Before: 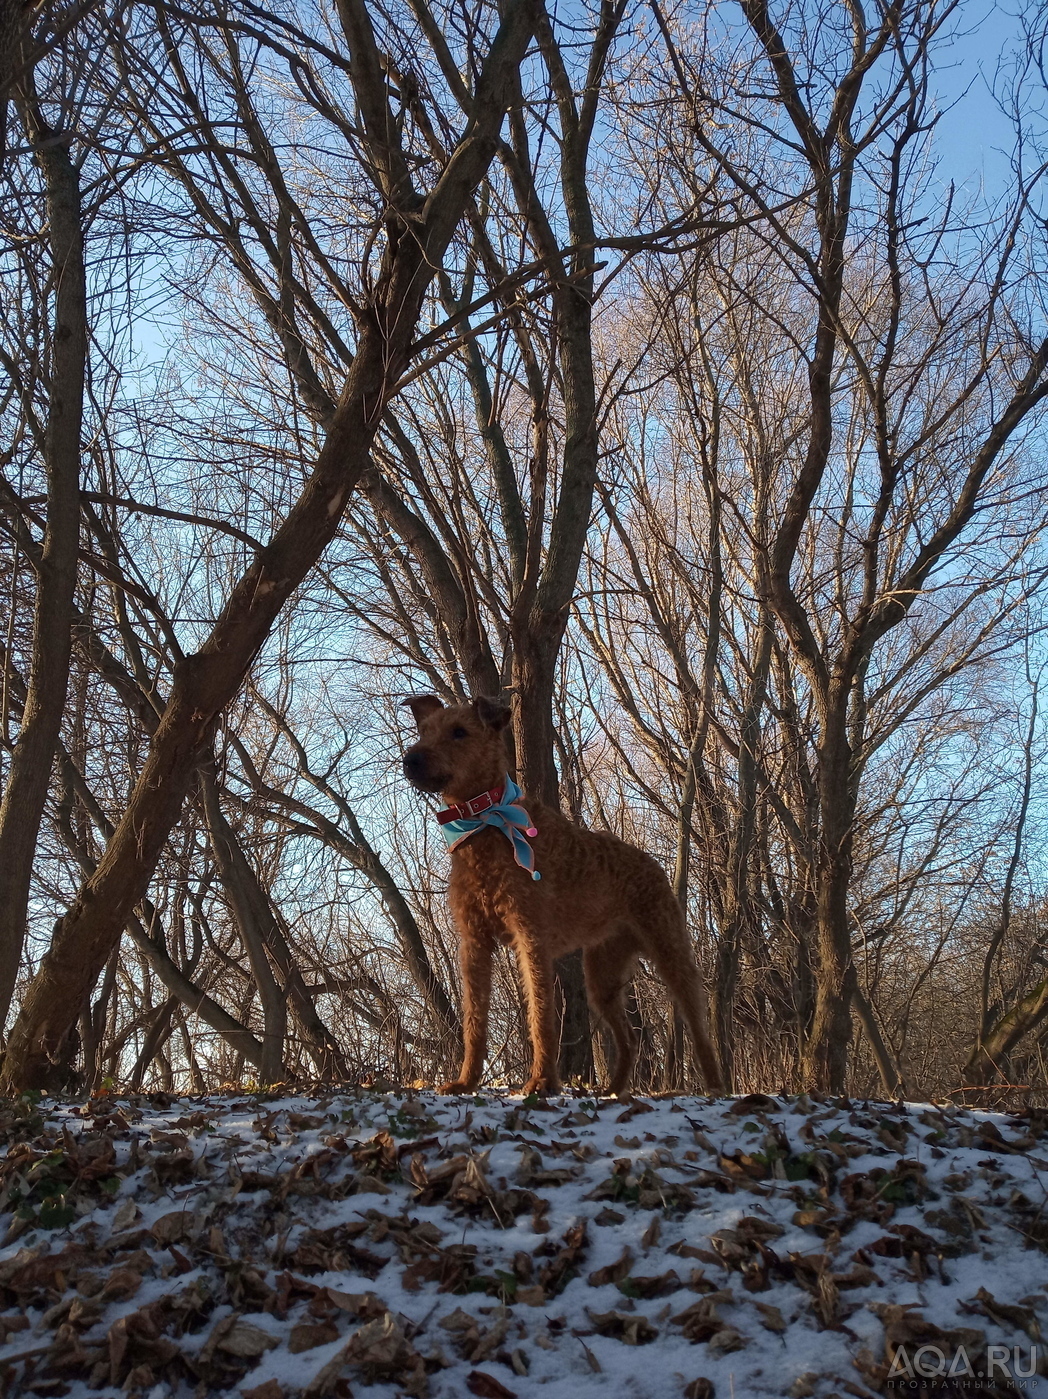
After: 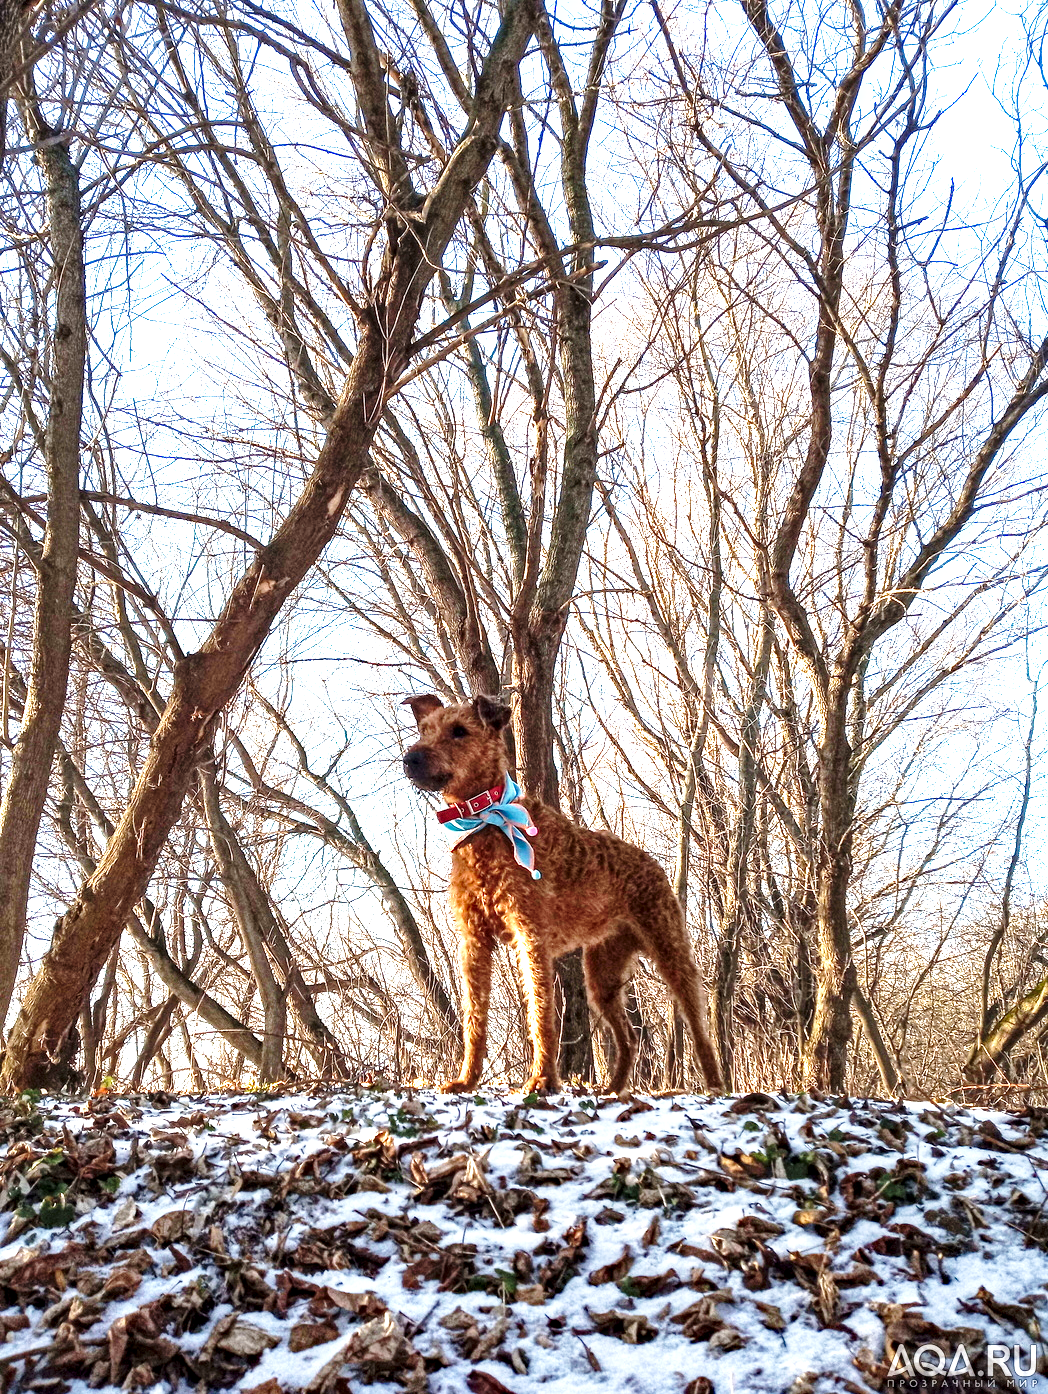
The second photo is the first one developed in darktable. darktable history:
tone equalizer: -8 EV -0.726 EV, -7 EV -0.69 EV, -6 EV -0.603 EV, -5 EV -0.373 EV, -3 EV 0.4 EV, -2 EV 0.6 EV, -1 EV 0.687 EV, +0 EV 0.748 EV, edges refinement/feathering 500, mask exposure compensation -1.57 EV, preserve details no
crop: top 0.134%, bottom 0.192%
exposure: black level correction 0, exposure 1.668 EV, compensate exposure bias true, compensate highlight preservation false
base curve: curves: ch0 [(0, 0) (0.028, 0.03) (0.121, 0.232) (0.46, 0.748) (0.859, 0.968) (1, 1)], preserve colors none
shadows and highlights: on, module defaults
haze removal: compatibility mode true, adaptive false
local contrast: detail 155%
